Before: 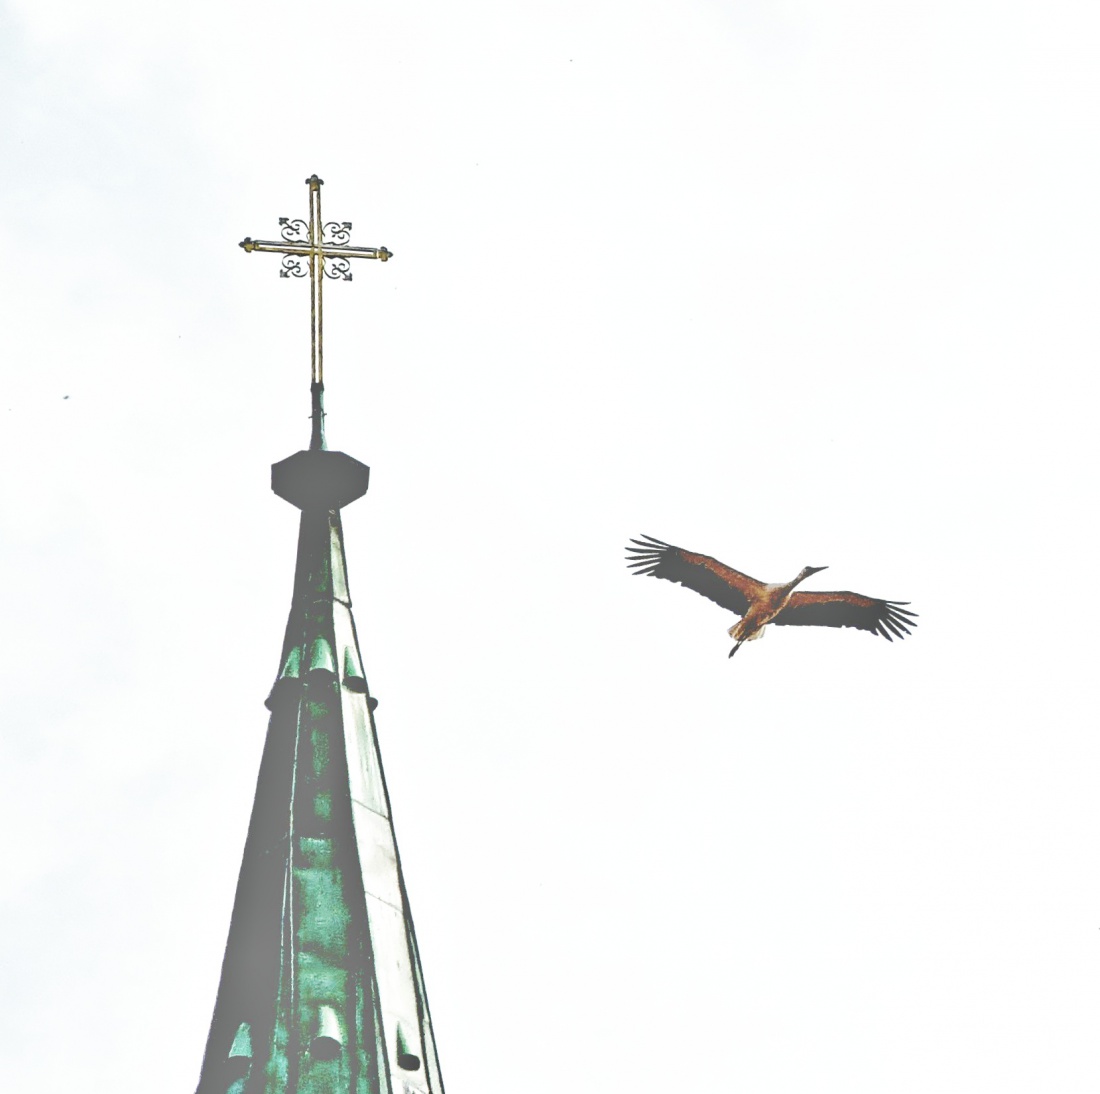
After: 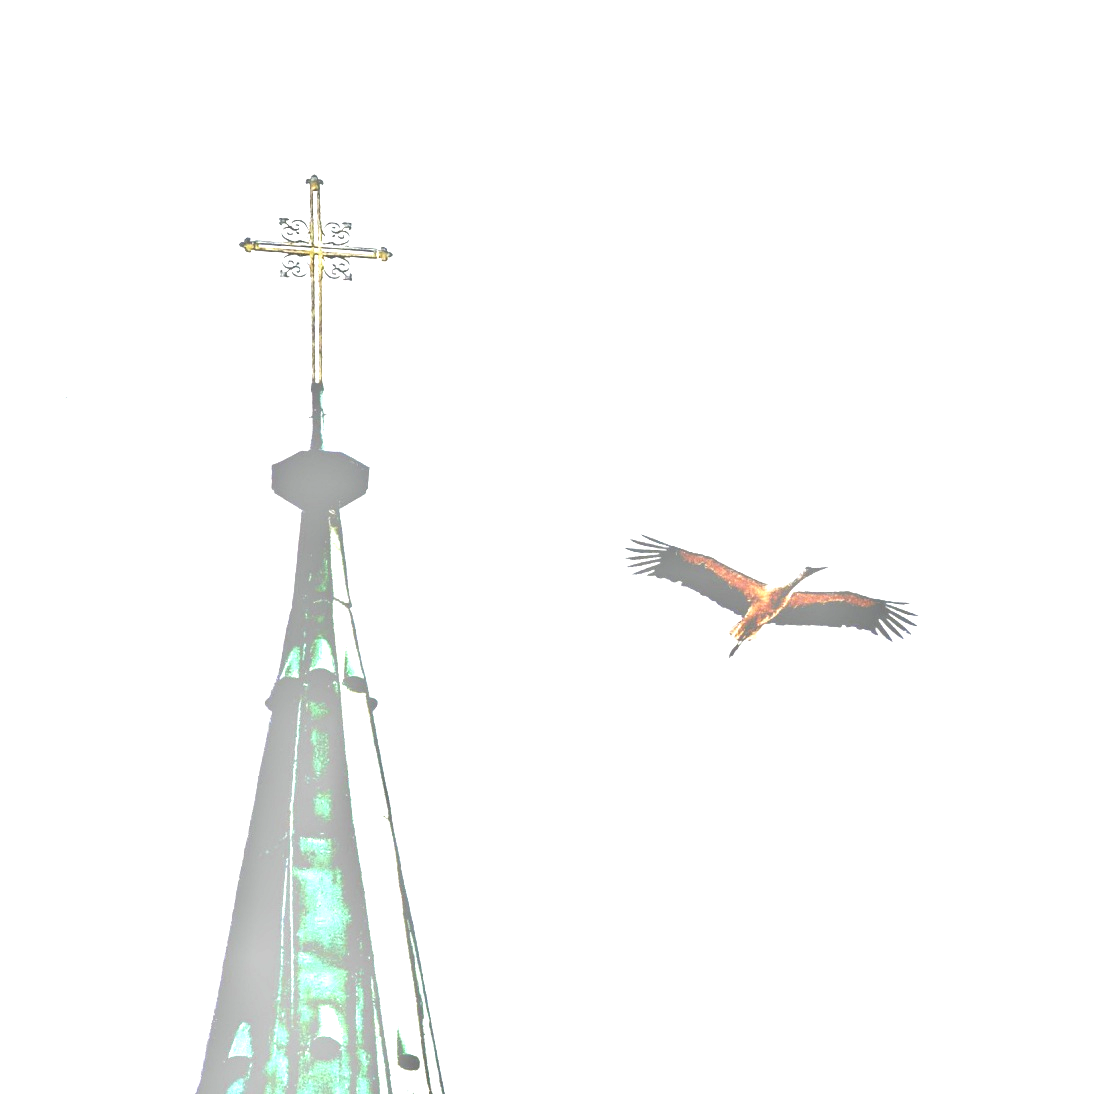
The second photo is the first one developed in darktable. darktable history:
exposure: black level correction 0, exposure 1.412 EV, compensate highlight preservation false
